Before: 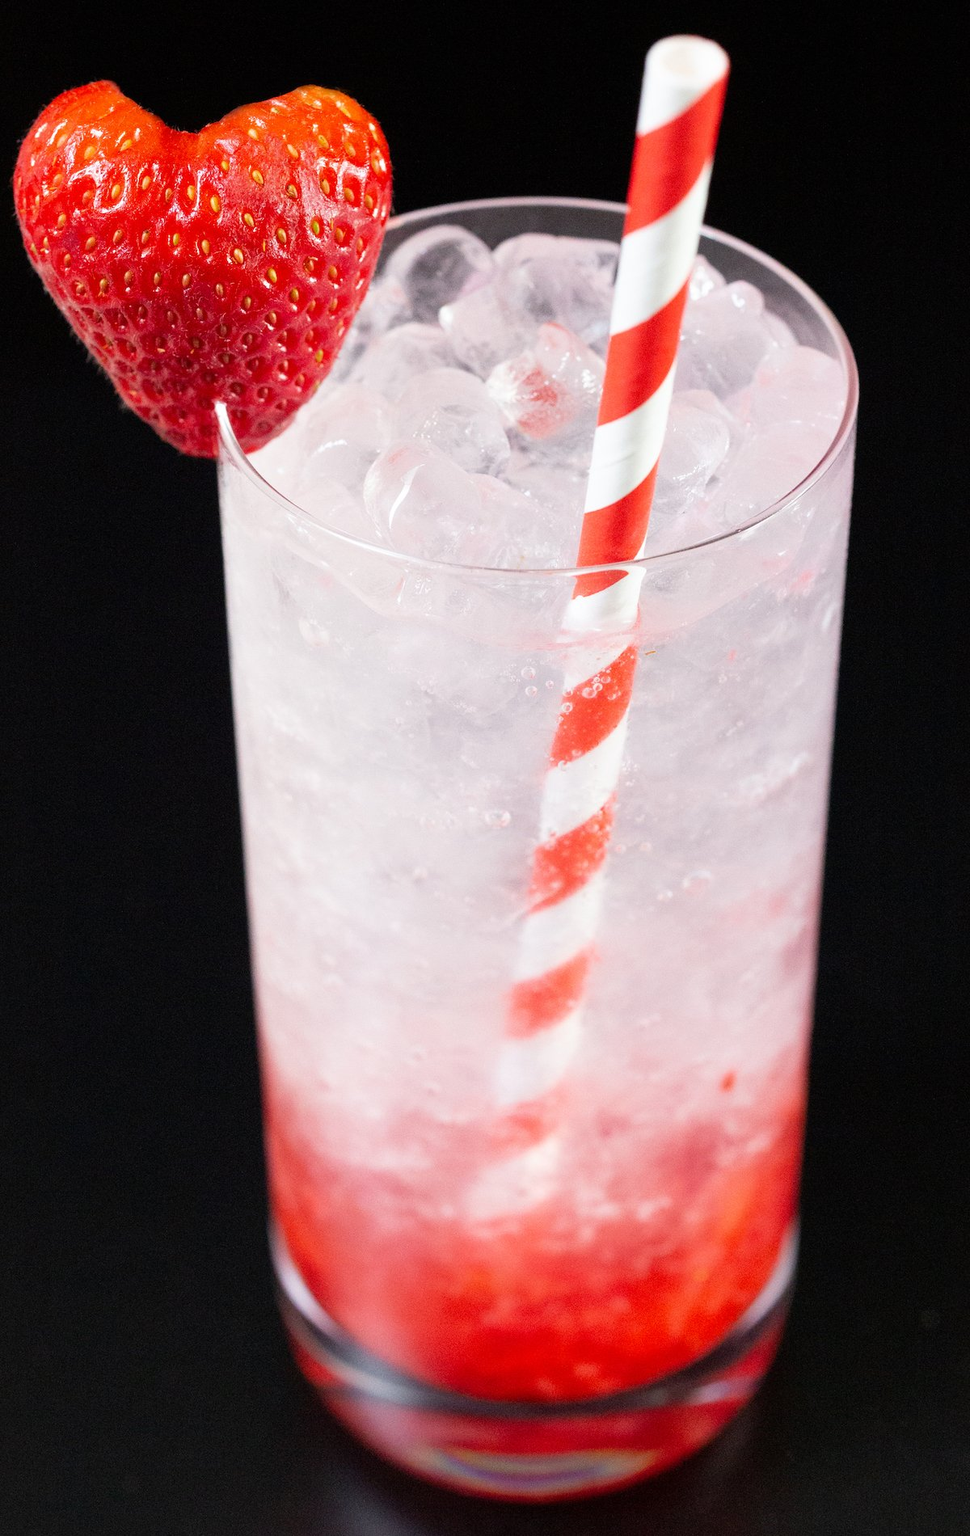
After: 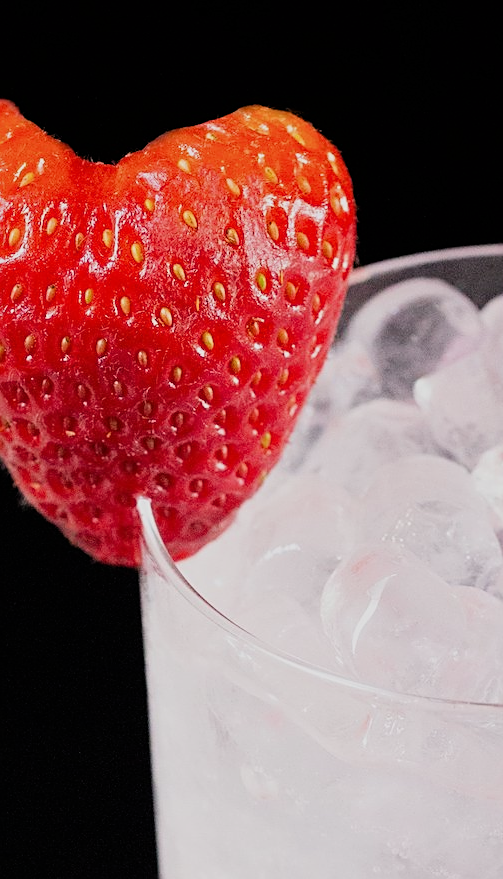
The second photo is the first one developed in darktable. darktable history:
filmic rgb: white relative exposure 3.85 EV, hardness 4.3
sharpen: on, module defaults
crop and rotate: left 10.817%, top 0.062%, right 47.194%, bottom 53.626%
